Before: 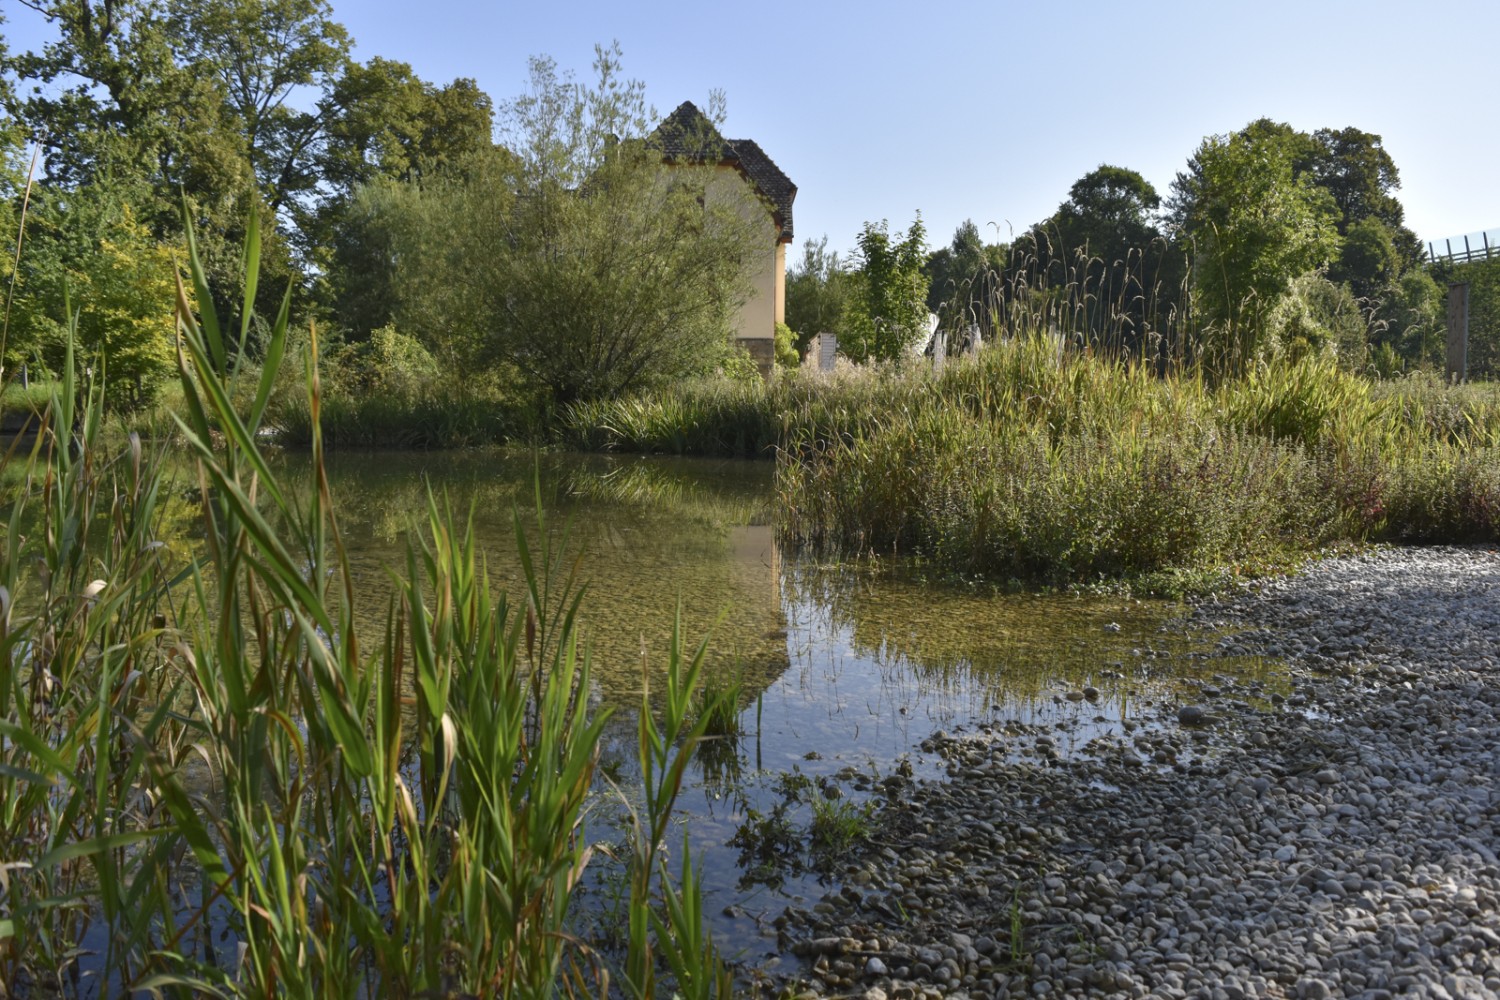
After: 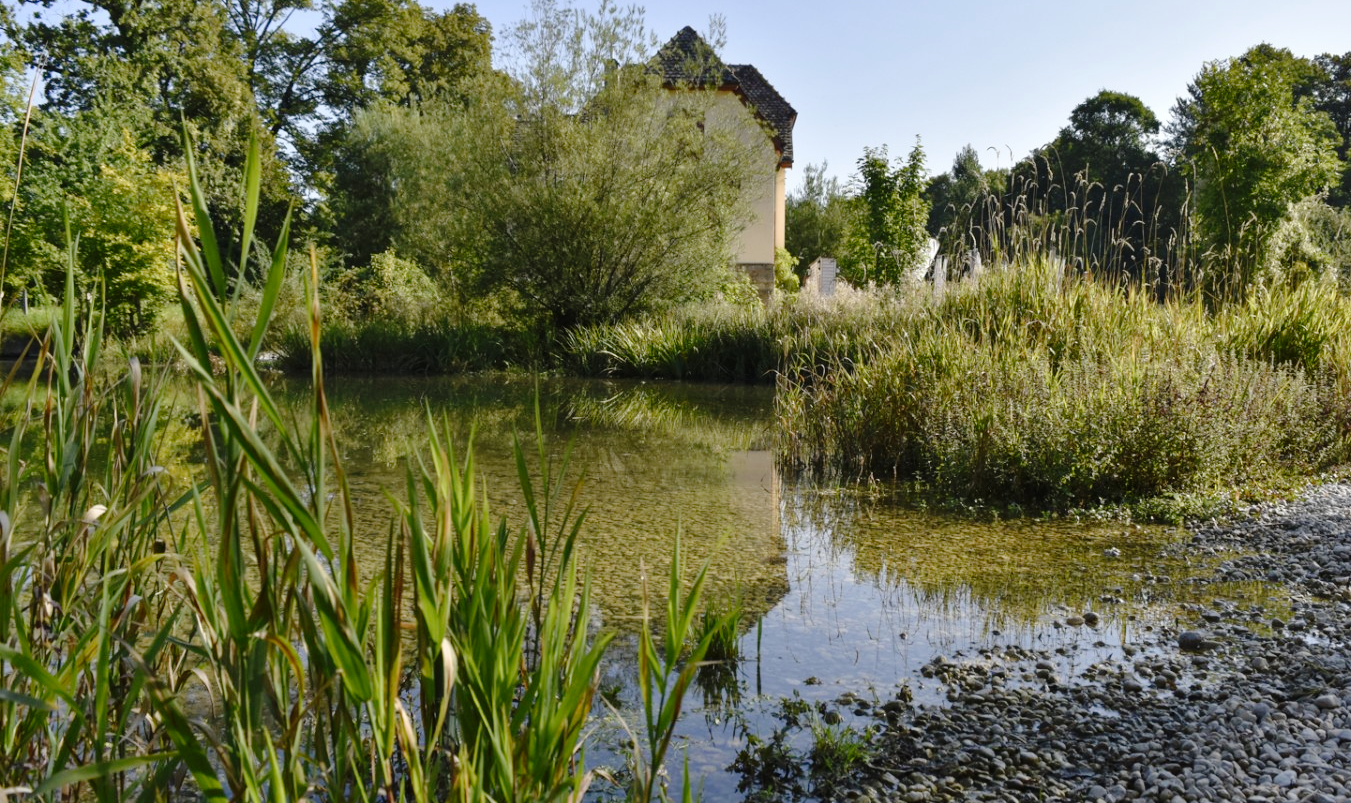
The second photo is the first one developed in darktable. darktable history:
shadows and highlights: radius 266.29, soften with gaussian
tone curve: curves: ch0 [(0, 0) (0.003, 0.01) (0.011, 0.01) (0.025, 0.011) (0.044, 0.019) (0.069, 0.032) (0.1, 0.054) (0.136, 0.088) (0.177, 0.138) (0.224, 0.214) (0.277, 0.297) (0.335, 0.391) (0.399, 0.469) (0.468, 0.551) (0.543, 0.622) (0.623, 0.699) (0.709, 0.775) (0.801, 0.85) (0.898, 0.929) (1, 1)], preserve colors none
crop: top 7.511%, right 9.916%, bottom 12.089%
